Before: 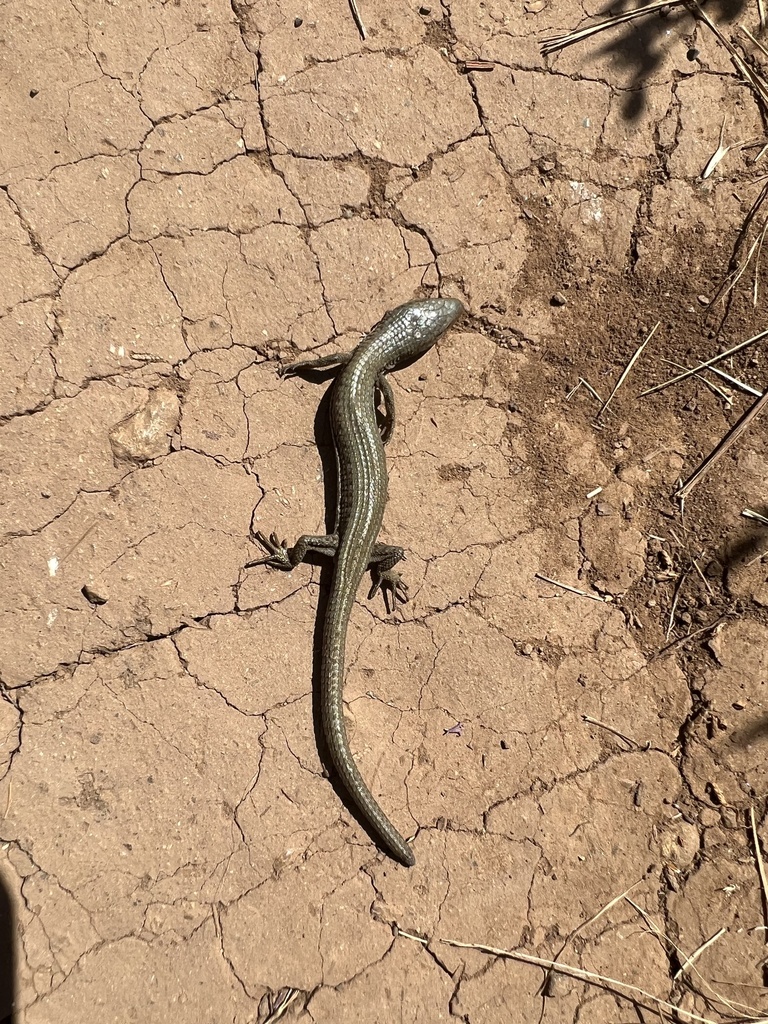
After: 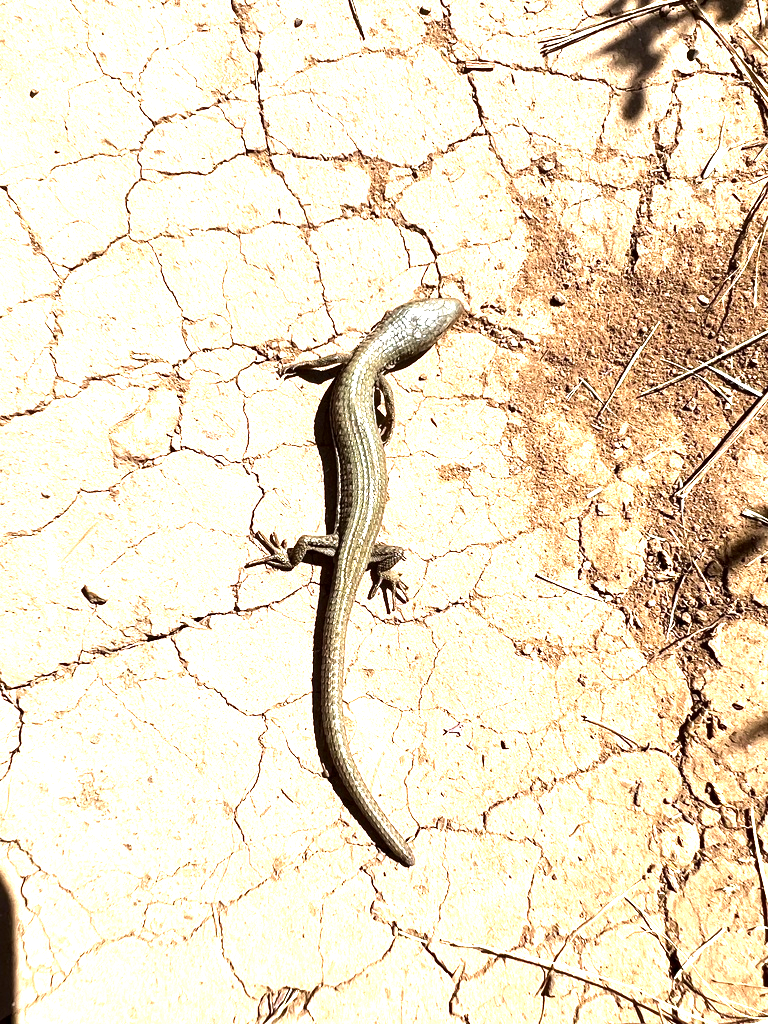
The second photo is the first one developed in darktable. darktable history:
exposure: black level correction 0.002, exposure 1.303 EV, compensate exposure bias true, compensate highlight preservation false
tone equalizer: -8 EV -0.728 EV, -7 EV -0.729 EV, -6 EV -0.609 EV, -5 EV -0.367 EV, -3 EV 0.369 EV, -2 EV 0.6 EV, -1 EV 0.699 EV, +0 EV 0.781 EV, edges refinement/feathering 500, mask exposure compensation -1.57 EV, preserve details no
